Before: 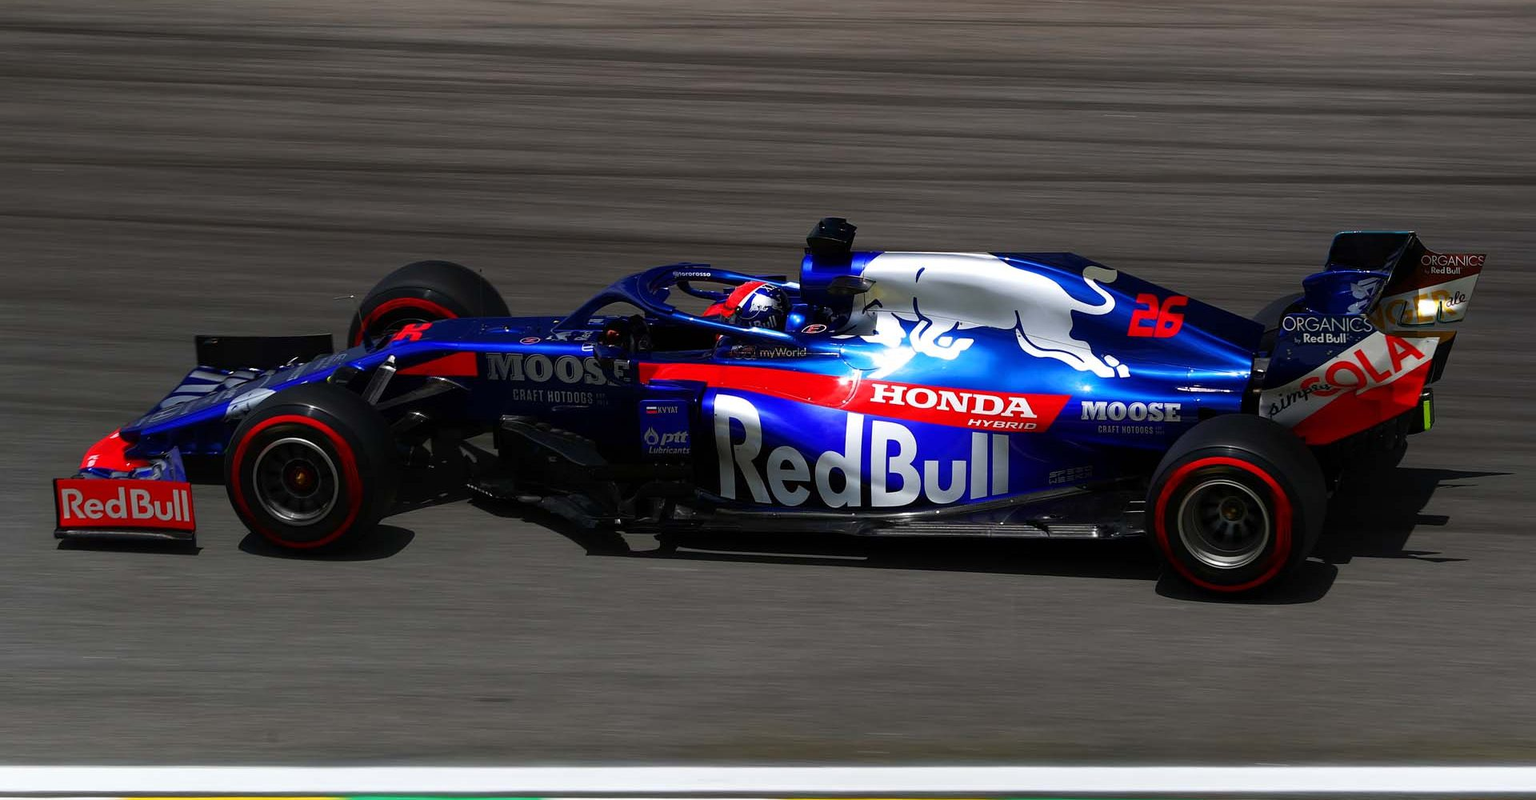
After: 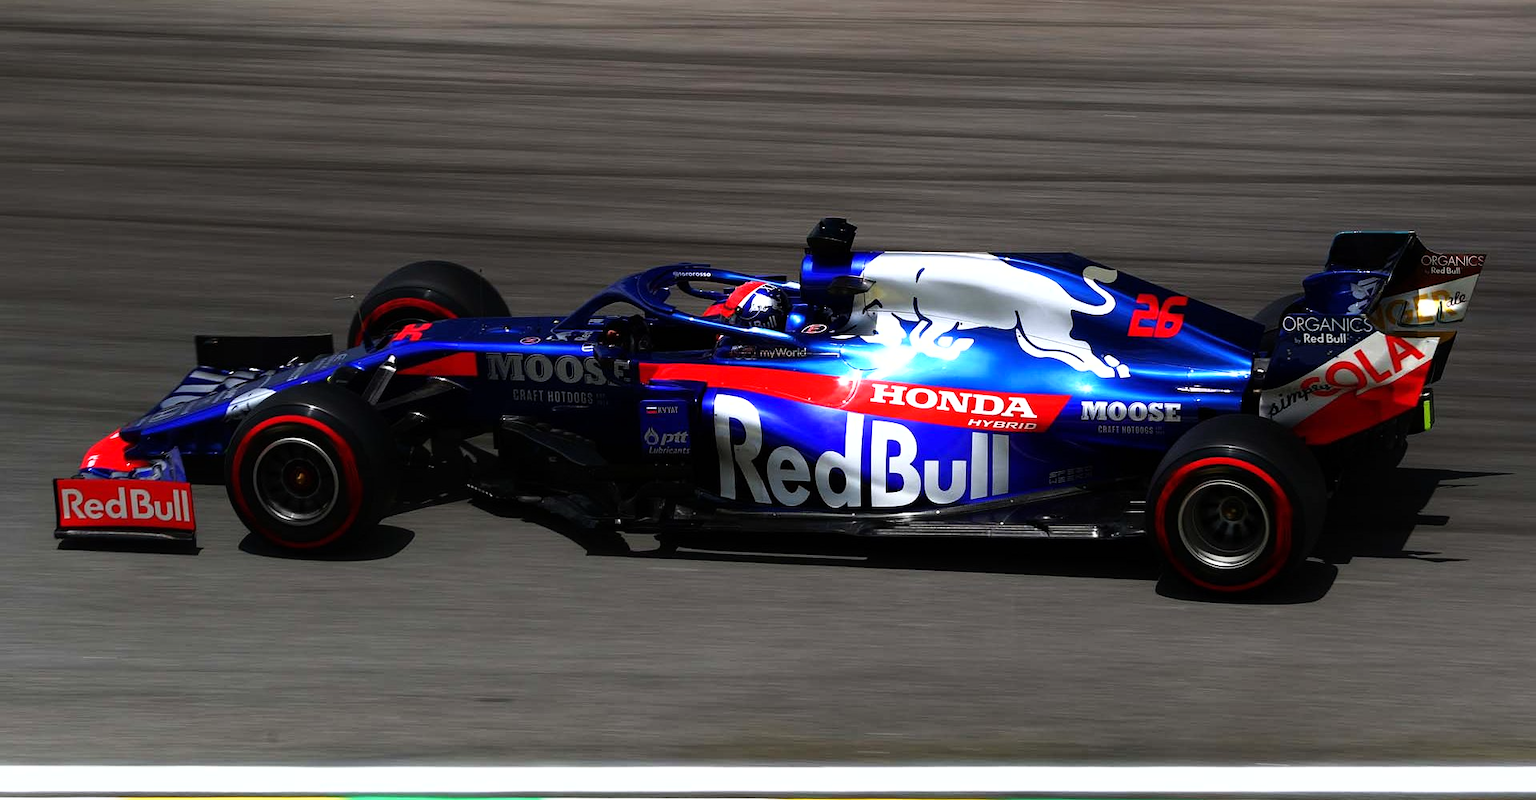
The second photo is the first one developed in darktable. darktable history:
tone equalizer: -8 EV -0.771 EV, -7 EV -0.676 EV, -6 EV -0.613 EV, -5 EV -0.374 EV, -3 EV 0.382 EV, -2 EV 0.6 EV, -1 EV 0.696 EV, +0 EV 0.726 EV, mask exposure compensation -0.512 EV
shadows and highlights: shadows 1.58, highlights 40.98
